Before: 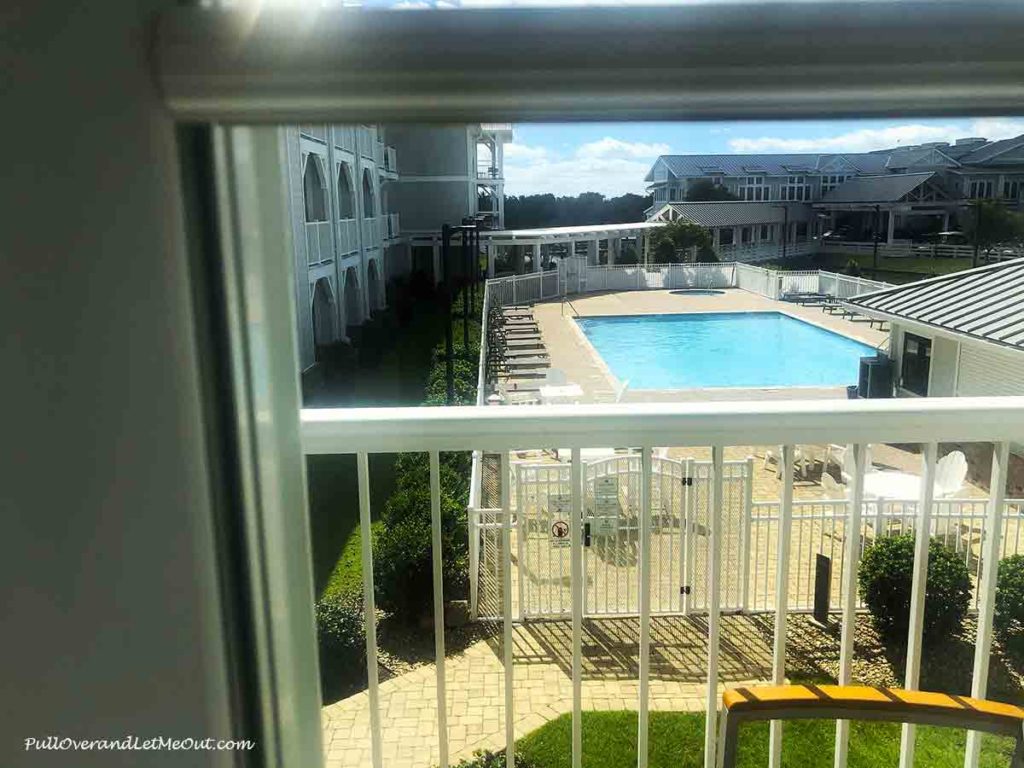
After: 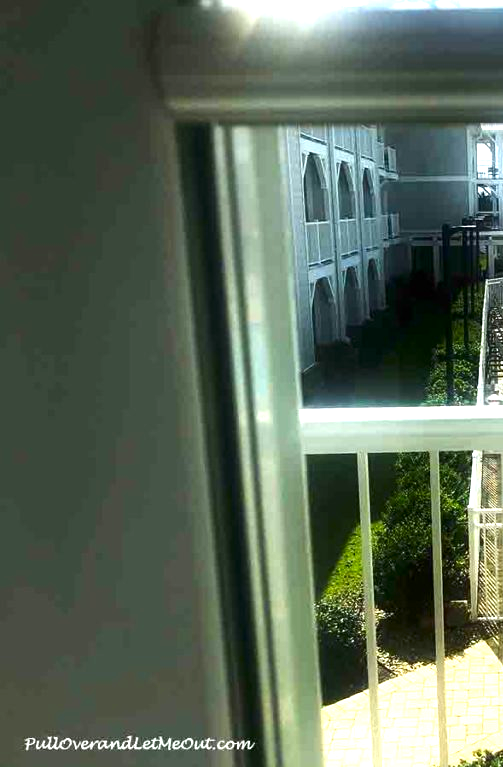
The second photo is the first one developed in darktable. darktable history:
crop and rotate: left 0%, top 0%, right 50.845%
white balance: red 0.986, blue 1.01
exposure: exposure 0.921 EV, compensate highlight preservation false
contrast brightness saturation: contrast 0.07, brightness -0.13, saturation 0.06
